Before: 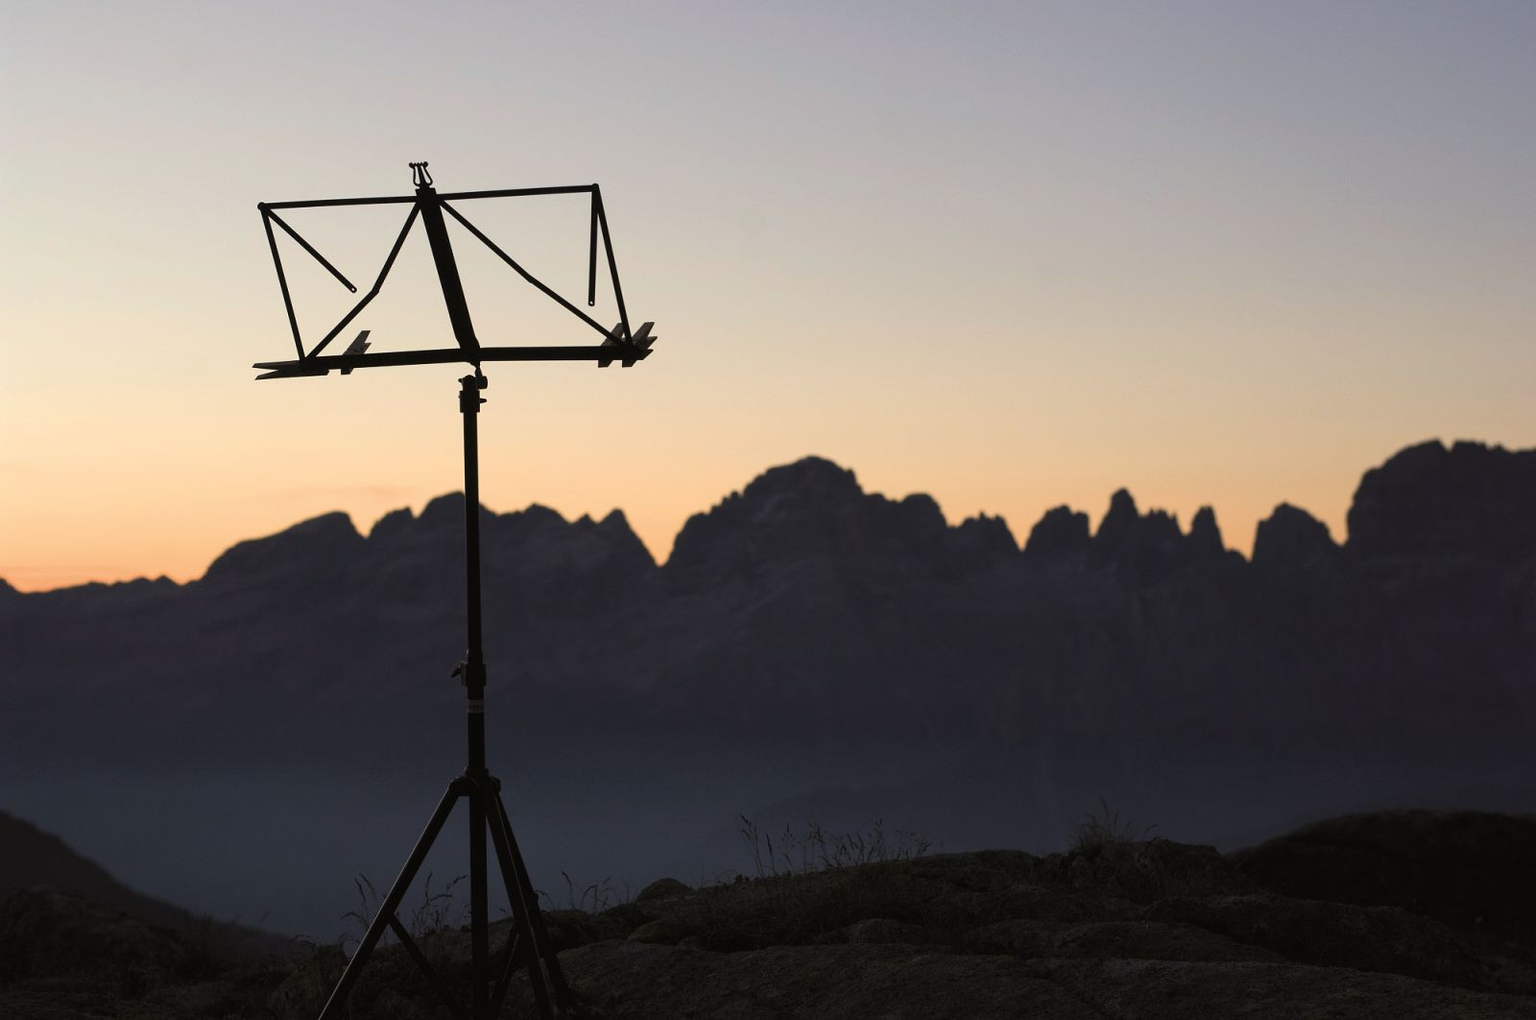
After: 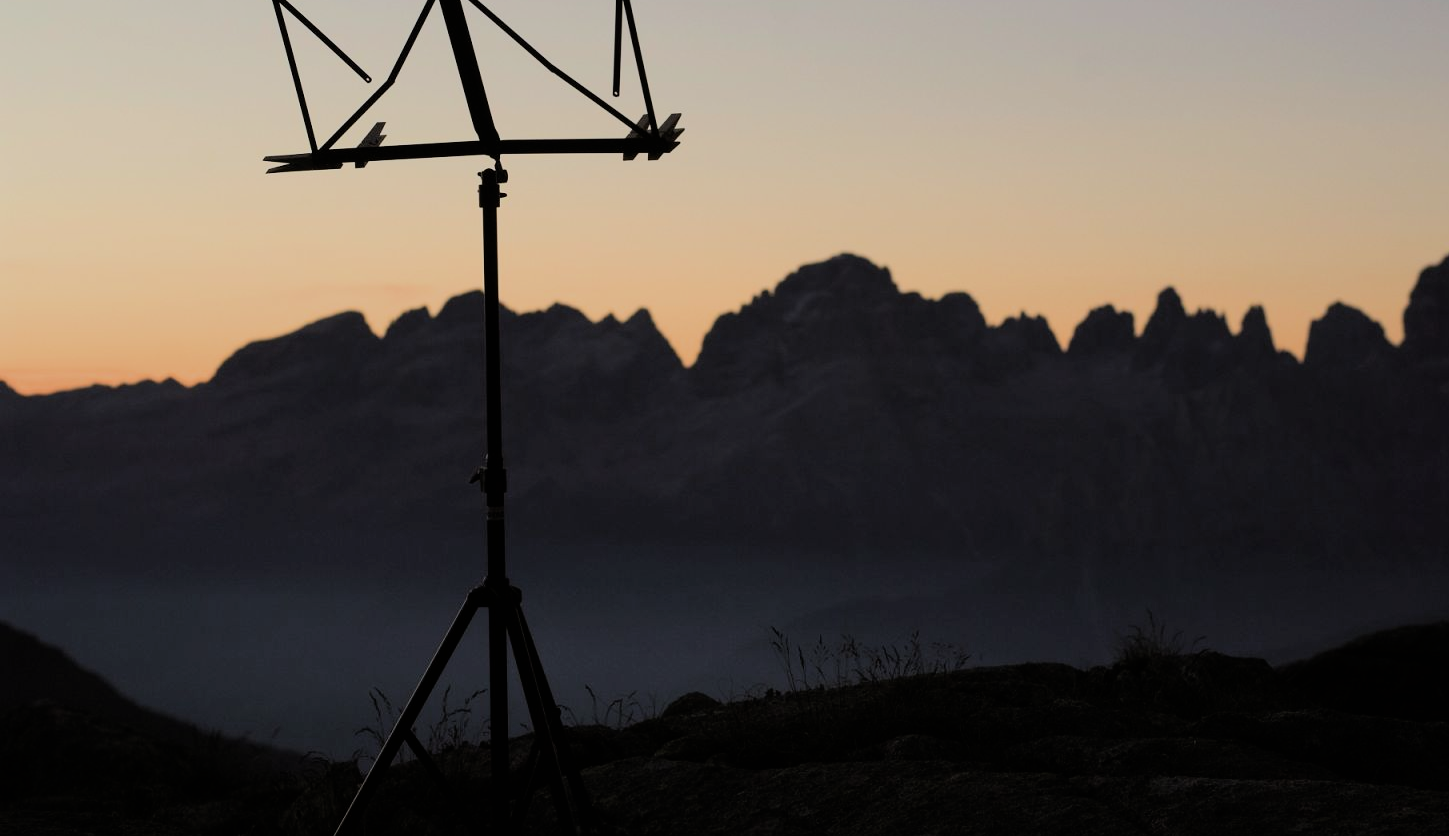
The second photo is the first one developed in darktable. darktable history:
filmic rgb: black relative exposure -7.48 EV, white relative exposure 4.83 EV, hardness 3.4, color science v6 (2022)
crop: top 20.916%, right 9.437%, bottom 0.316%
